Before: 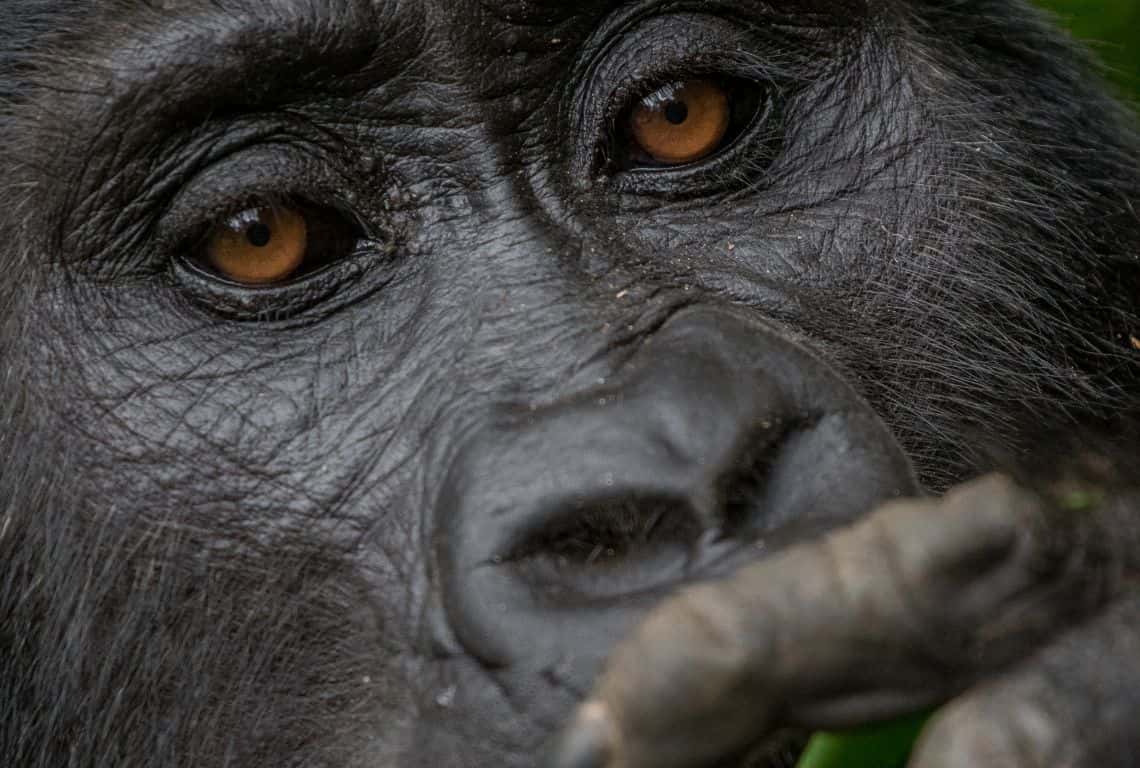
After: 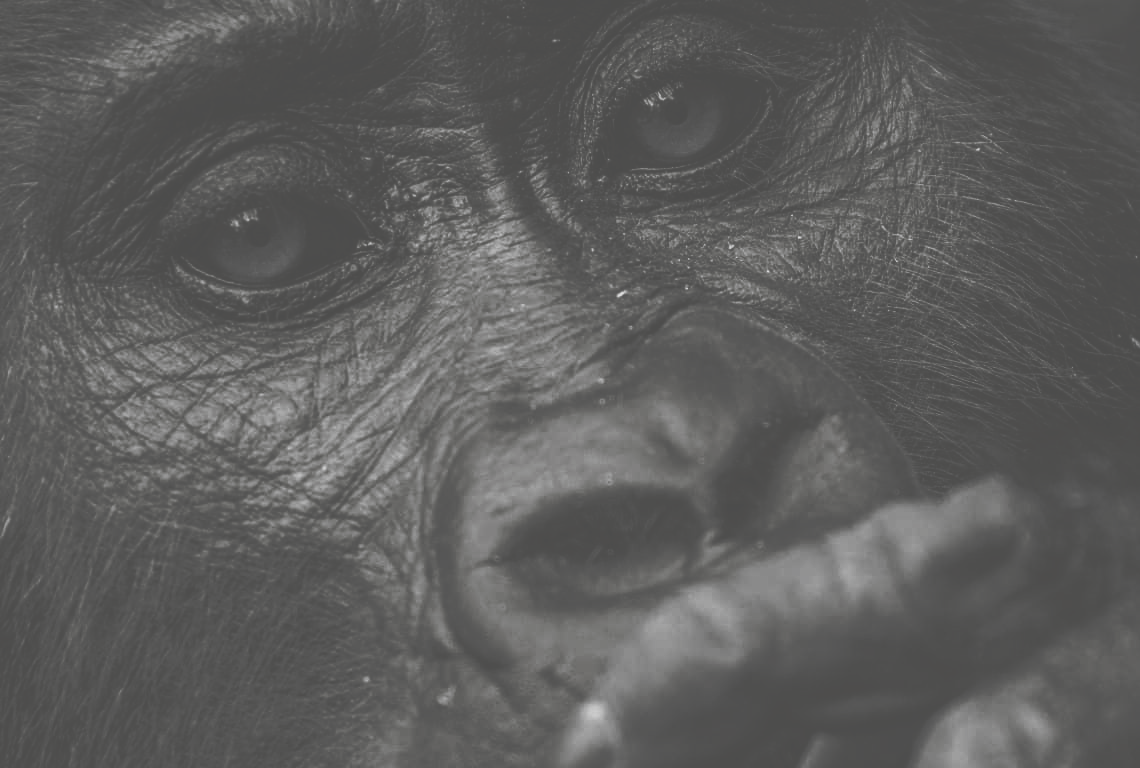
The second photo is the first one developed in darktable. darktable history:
tone curve: curves: ch0 [(0, 0) (0.003, 0.319) (0.011, 0.319) (0.025, 0.323) (0.044, 0.323) (0.069, 0.327) (0.1, 0.33) (0.136, 0.338) (0.177, 0.348) (0.224, 0.361) (0.277, 0.374) (0.335, 0.398) (0.399, 0.444) (0.468, 0.516) (0.543, 0.595) (0.623, 0.694) (0.709, 0.793) (0.801, 0.883) (0.898, 0.942) (1, 1)], preserve colors none
color look up table: target L [95.14, 80.97, 76.25, 75.88, 68.87, 59.66, 47.24, 50.17, 37.41, 24.42, 18.94, 200.64, 80.97, 78.79, 70.35, 65.74, 57.09, 50.83, 33.6, 50.83, 39.07, 41.83, 13.23, 5.464, 88.82, 74.42, 79.88, 74.78, 67.74, 41.14, 55.54, 43.46, 46.84, 42.1, 30.16, 35.3, 34.88, 33.6, 18.94, 20.79, 17.06, 5.464, 86.7, 78.07, 61.45, 50.17, 61.7, 51.62, 22.62], target a [-0.002, -0.002, 0, 0, 0, 0.001, 0, 0.001, 0, -0.125, -0.002, 0, -0.002, 0, 0, 0.001, 0.001, 0 ×4, 0.001, -0.134, -0.459, -0.002, 0 ×6, 0.001, 0, 0.001, 0, 0, -0.117, 0, -0.002, -0.128, -0.131, -0.459, -0.003, -0.002, 0.001, 0.001, 0.001, 0, -0.126], target b [0.024, 0.024, 0.002, 0.002, 0.002, -0.005, 0.001, -0.004, 0.001, 1.567, 0.016, 0, 0.024, 0.002, 0.002, -0.005, -0.004, 0.001, 0.002, 0.001, 0.001, -0.003, 1.703, 5.65, 0.024, 0.002 ×4, 0.001, 0.001, -0.004, 0.001, -0.003, 0.002, 0.001, 1.466, 0.002, 0.016, 1.607, 1.651, 5.65, 0.024, 0.023, -0.005, -0.004, -0.005, 0.001, 1.586], num patches 49
